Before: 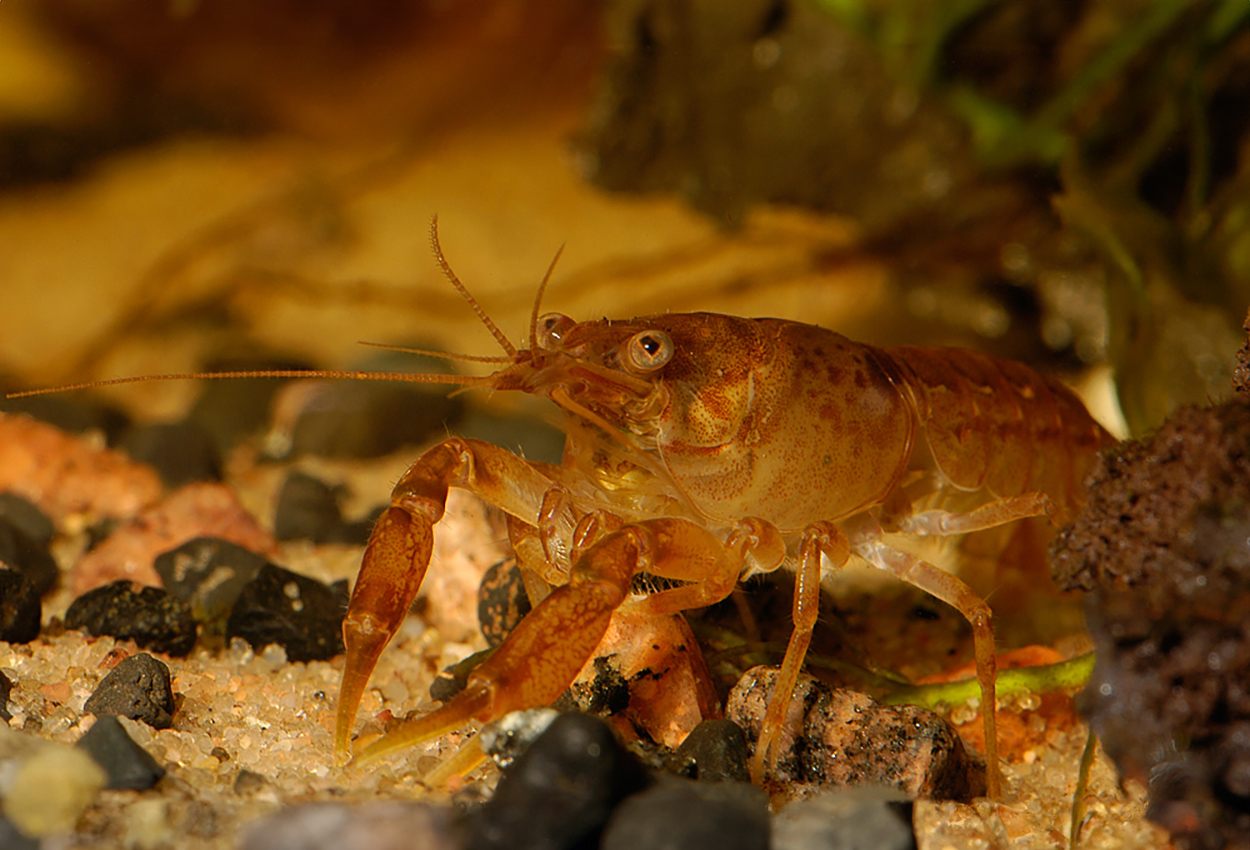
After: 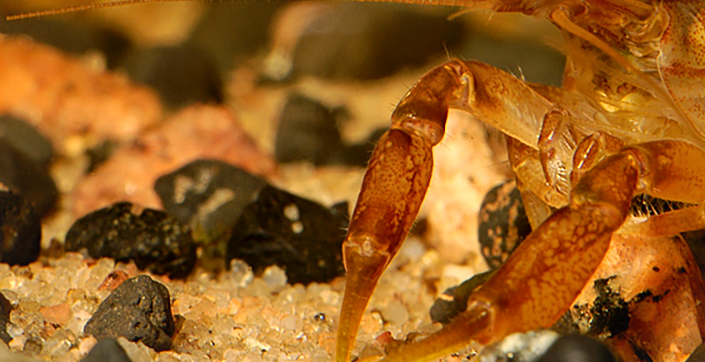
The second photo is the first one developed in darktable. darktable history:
local contrast: mode bilateral grid, contrast 70, coarseness 75, detail 180%, midtone range 0.2
crop: top 44.483%, right 43.593%, bottom 12.892%
white balance: red 1, blue 1
tone equalizer: on, module defaults
contrast brightness saturation: contrast -0.1, brightness 0.05, saturation 0.08
